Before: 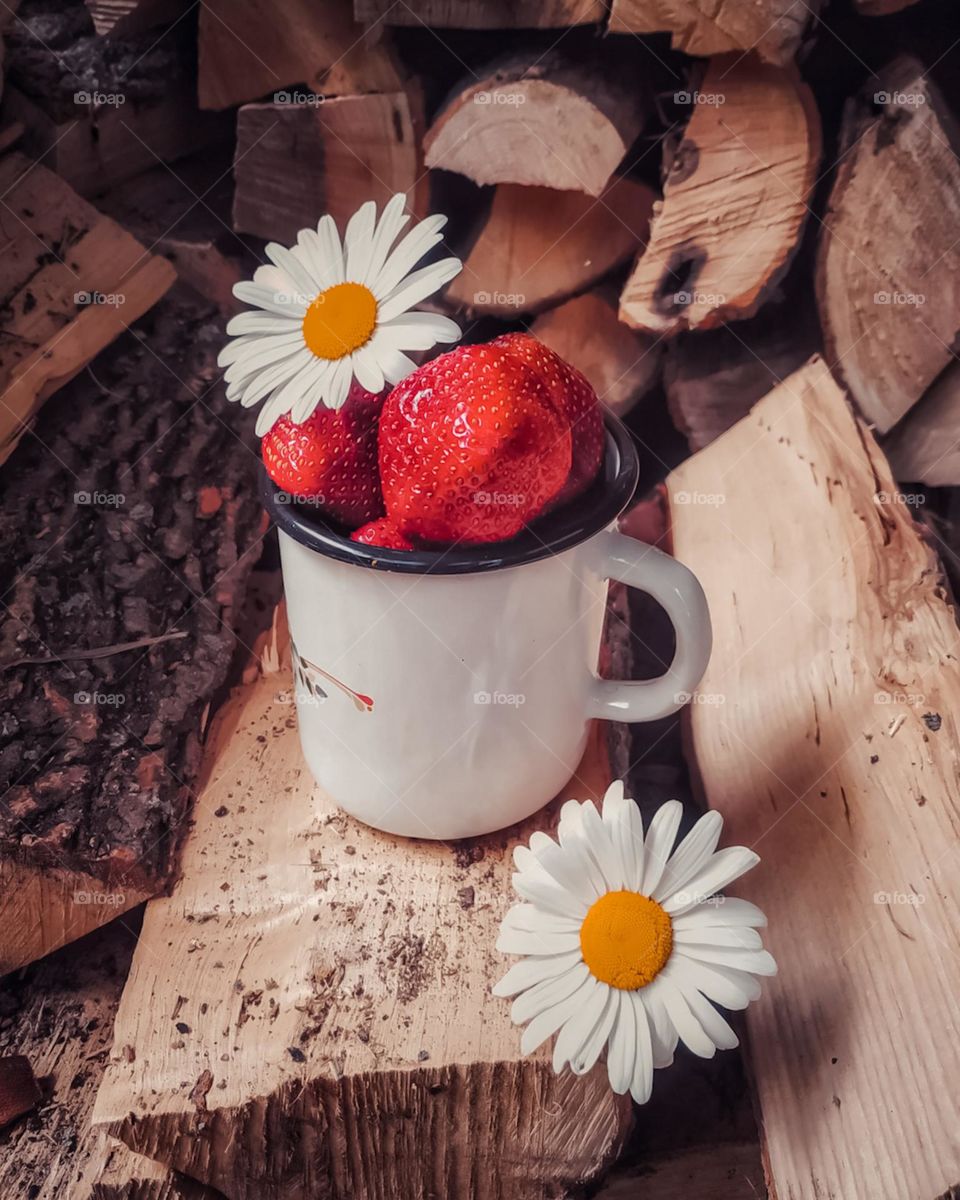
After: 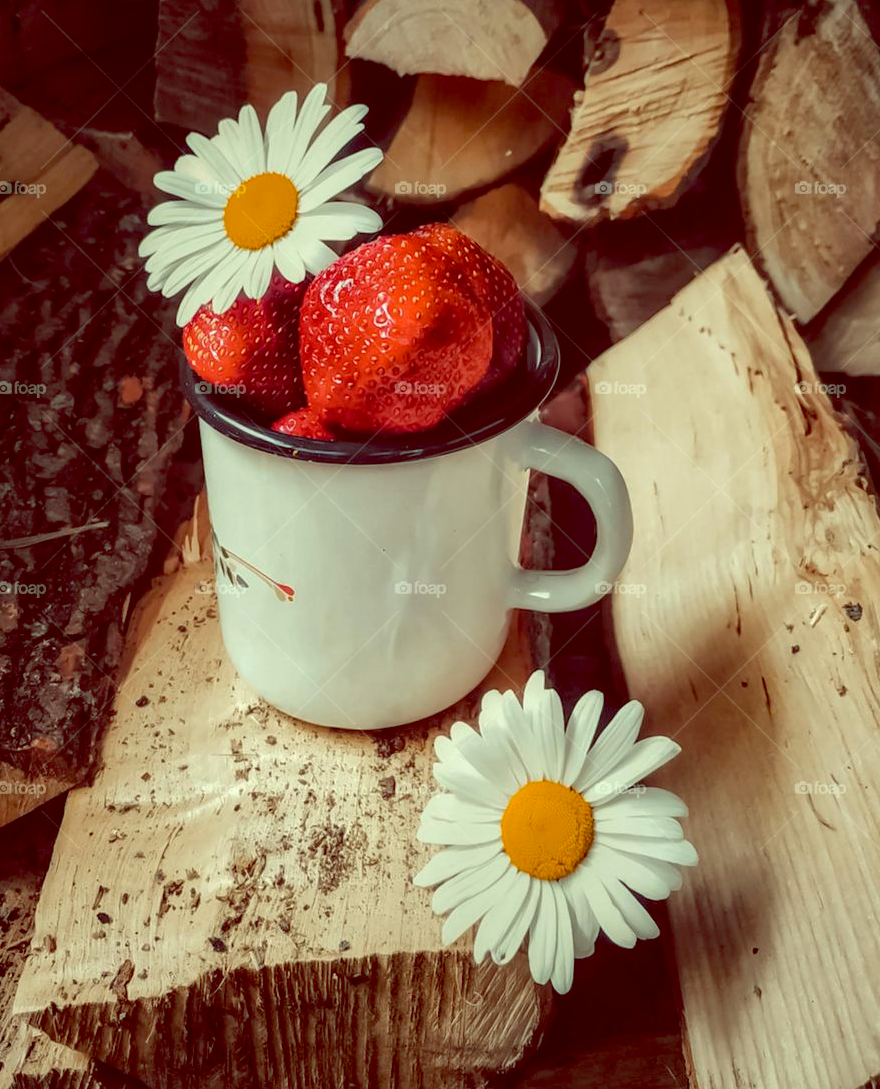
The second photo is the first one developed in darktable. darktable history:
crop and rotate: left 8.262%, top 9.226%
exposure: black level correction 0.005, exposure 0.286 EV, compensate highlight preservation false
color balance: lift [1, 1.015, 0.987, 0.985], gamma [1, 0.959, 1.042, 0.958], gain [0.927, 0.938, 1.072, 0.928], contrast 1.5%
